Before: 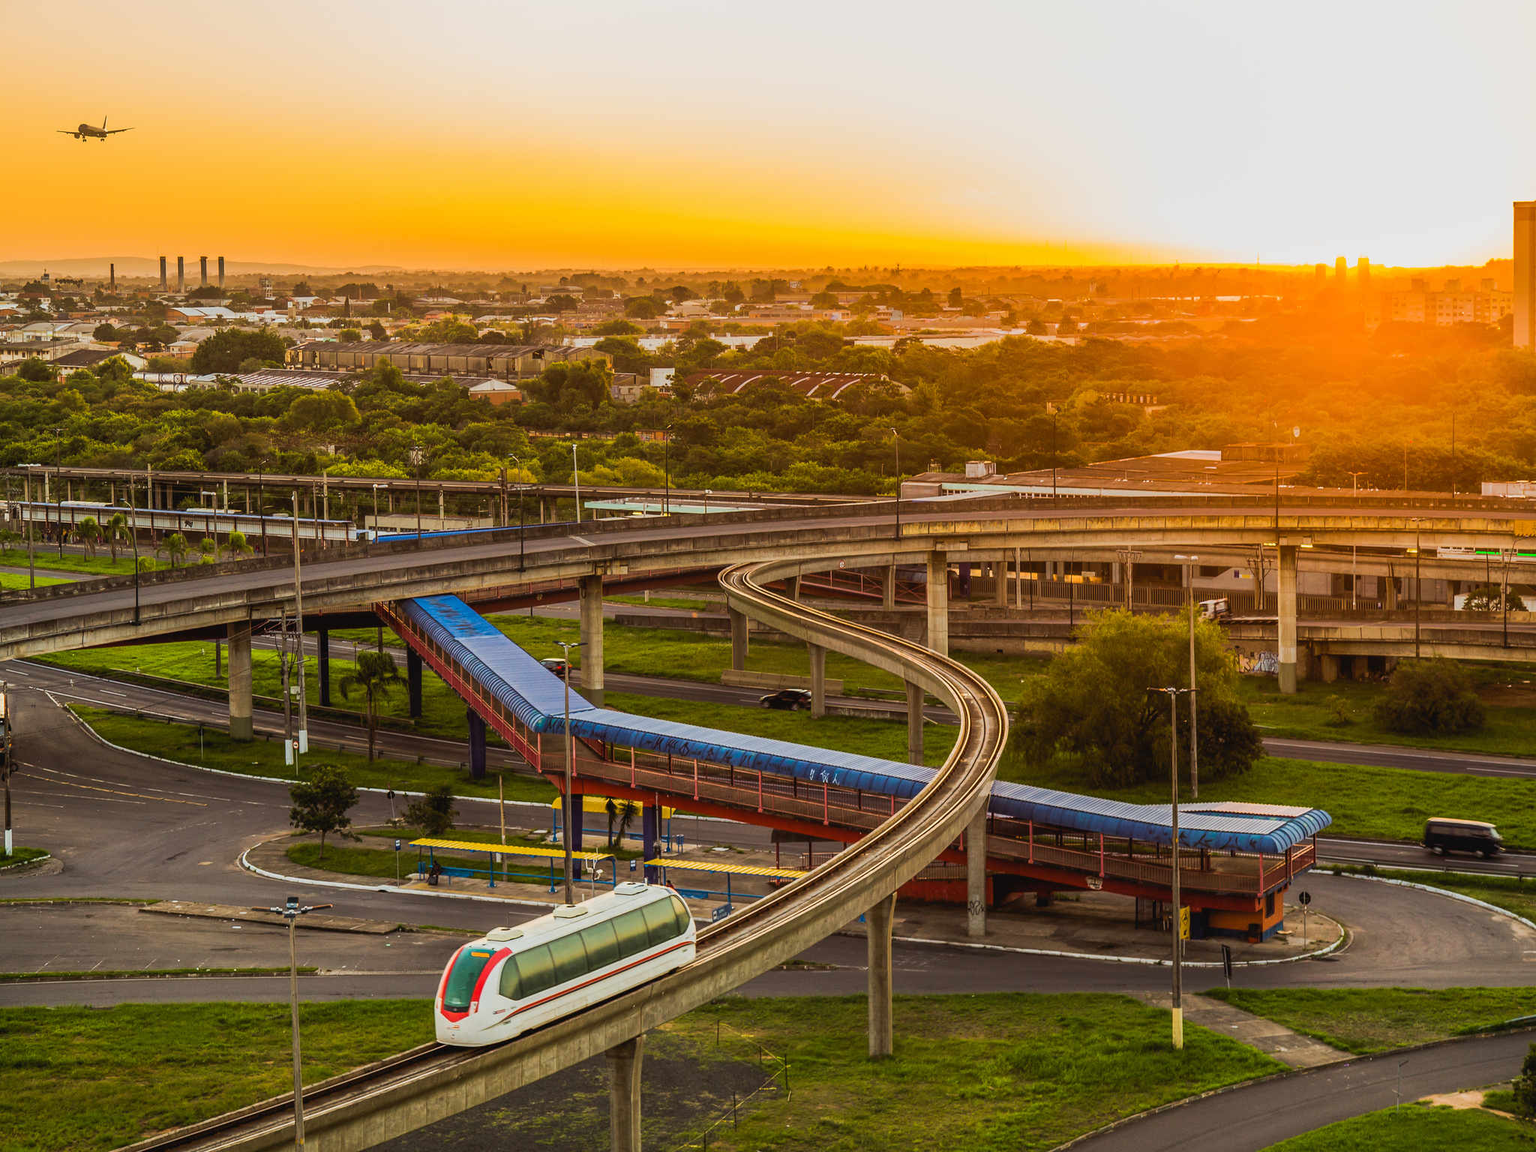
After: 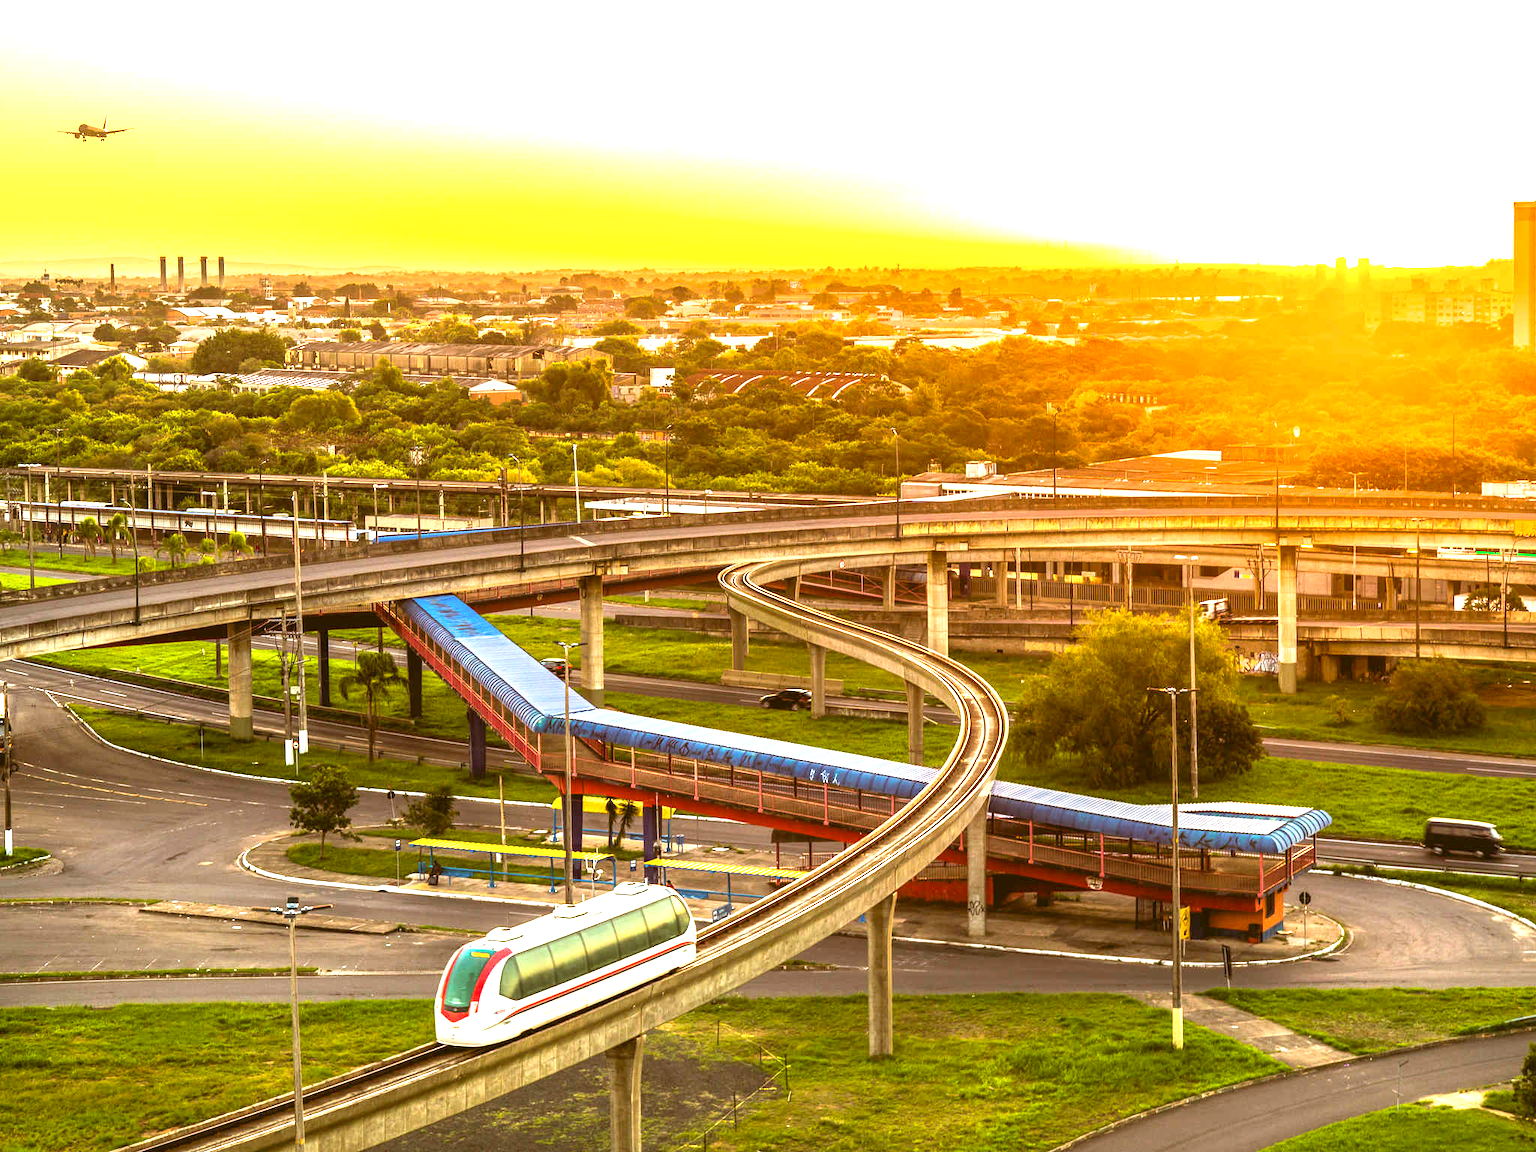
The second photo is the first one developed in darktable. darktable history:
color correction: highlights a* -0.482, highlights b* 0.161, shadows a* 4.66, shadows b* 20.72
exposure: black level correction 0, exposure 1.5 EV, compensate highlight preservation false
